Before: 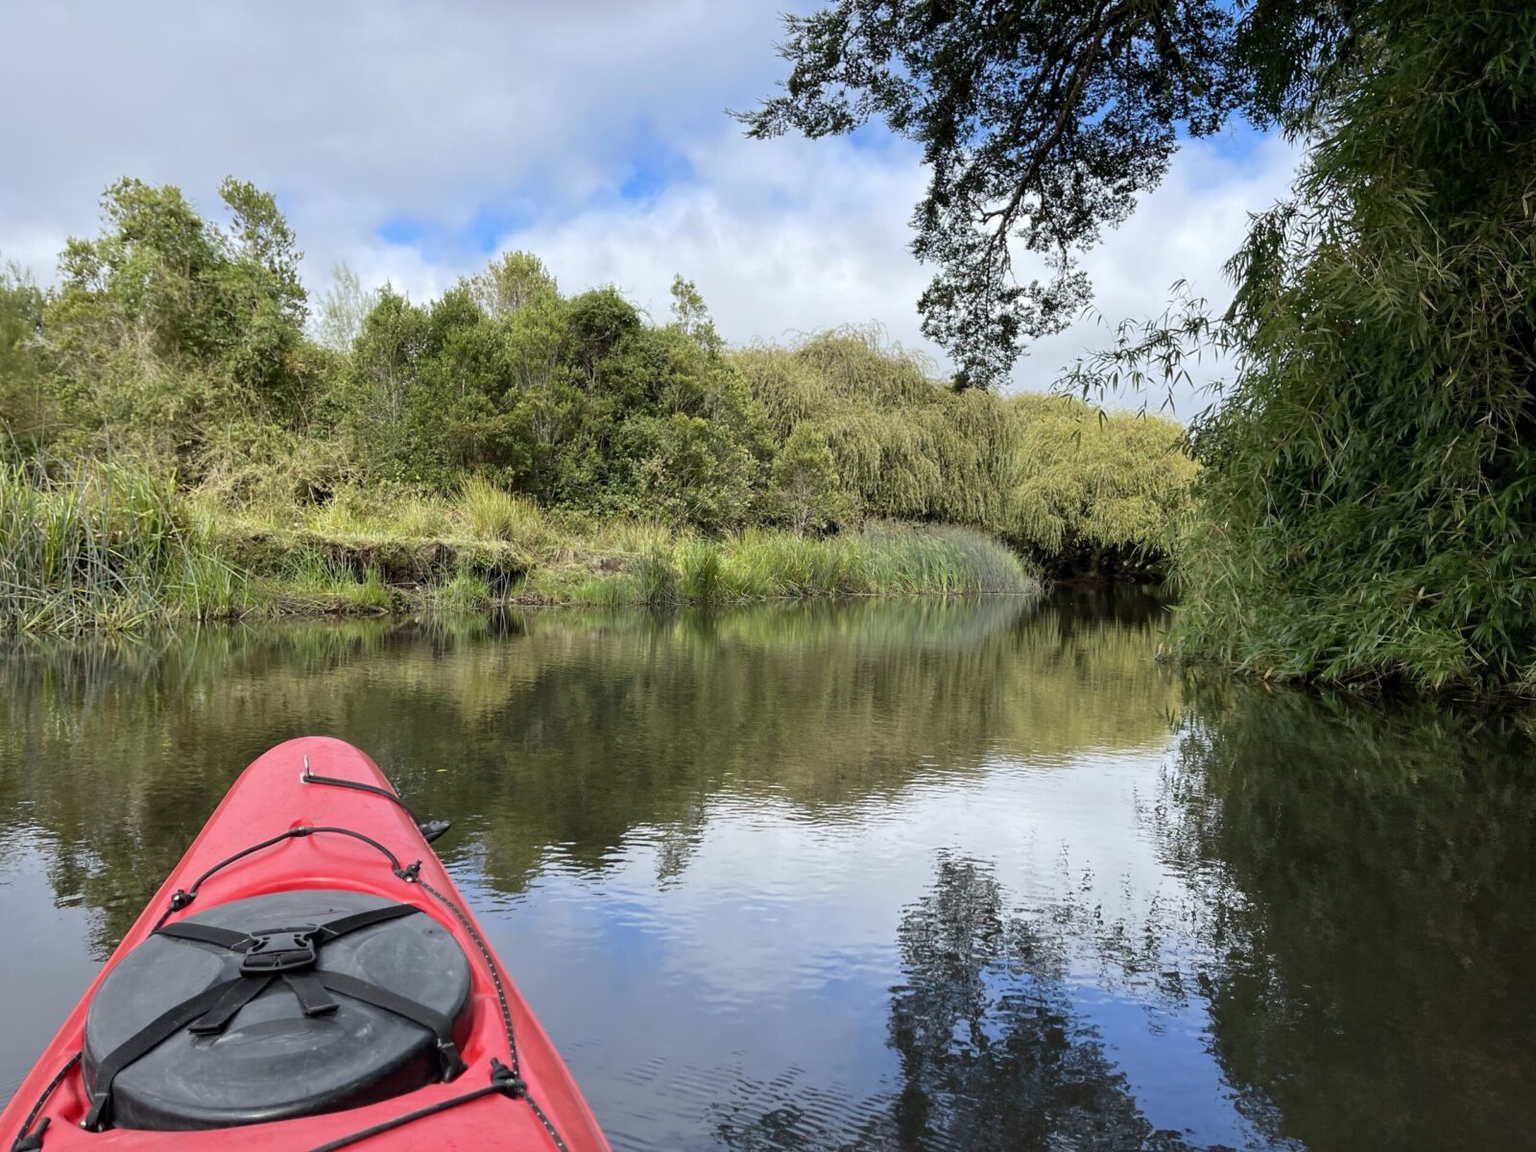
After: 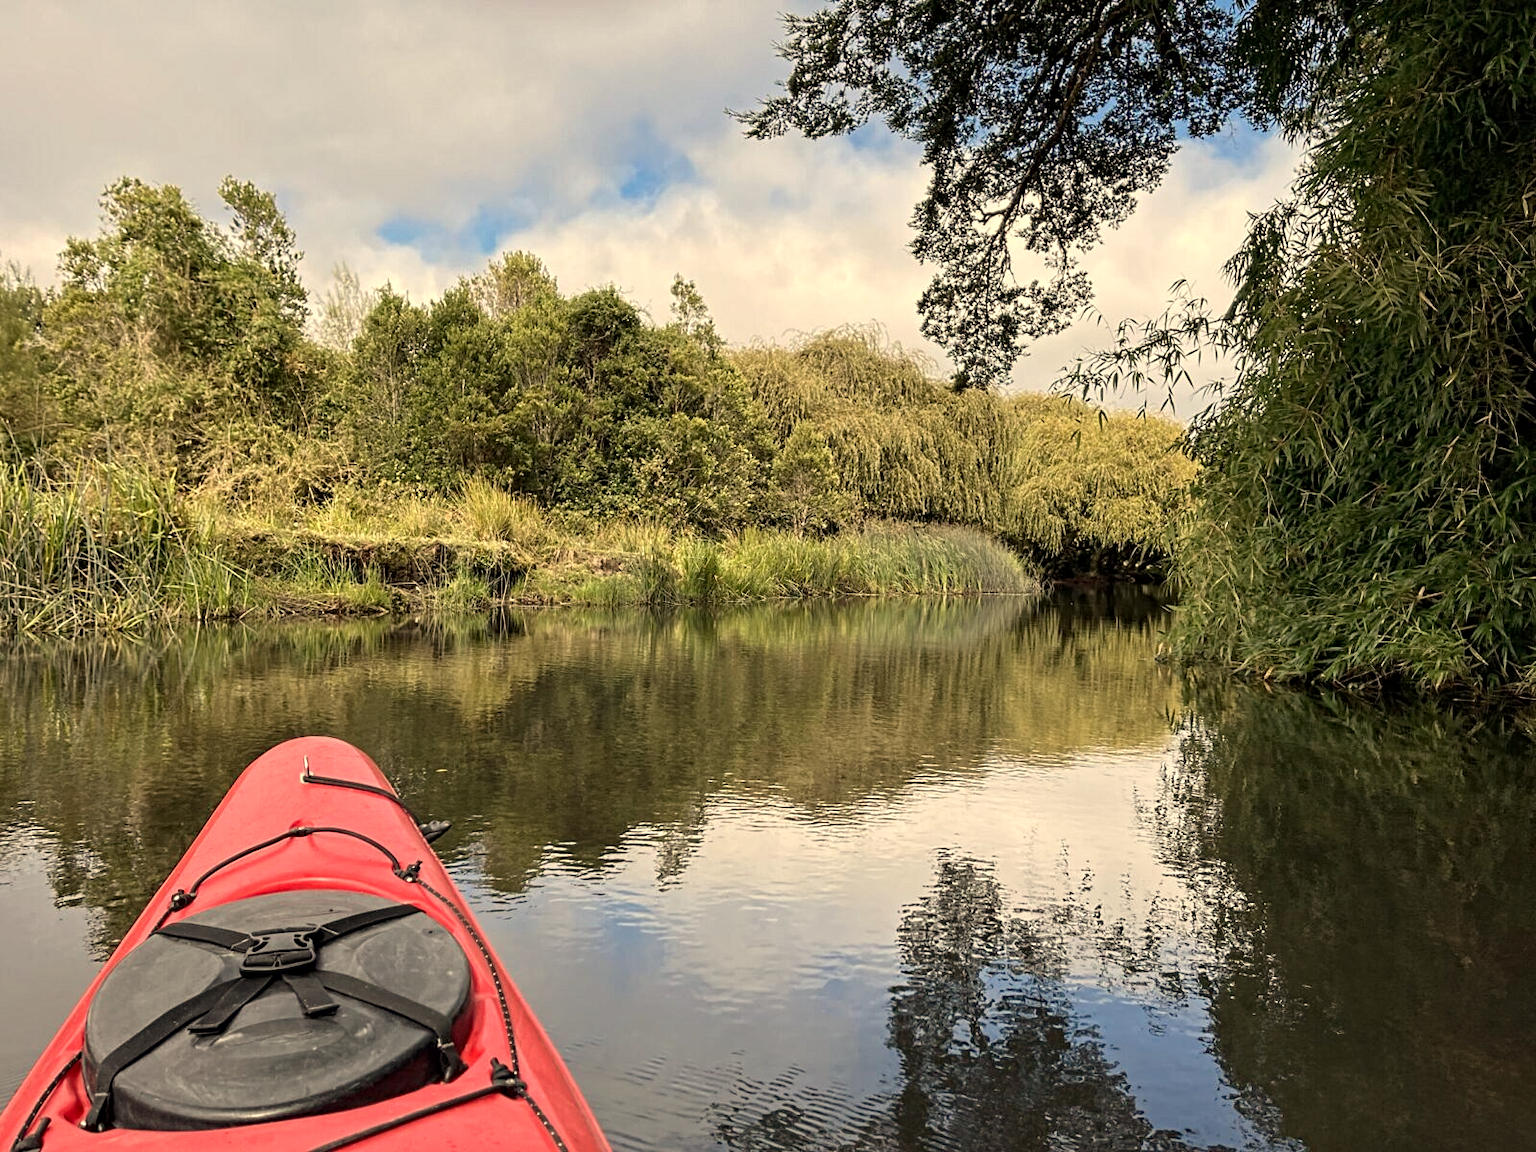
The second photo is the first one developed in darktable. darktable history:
exposure: exposure 0.014 EV, compensate highlight preservation false
contrast brightness saturation: contrast 0.07
white balance: red 1.138, green 0.996, blue 0.812
contrast equalizer: y [[0.5, 0.5, 0.5, 0.539, 0.64, 0.611], [0.5 ×6], [0.5 ×6], [0 ×6], [0 ×6]]
